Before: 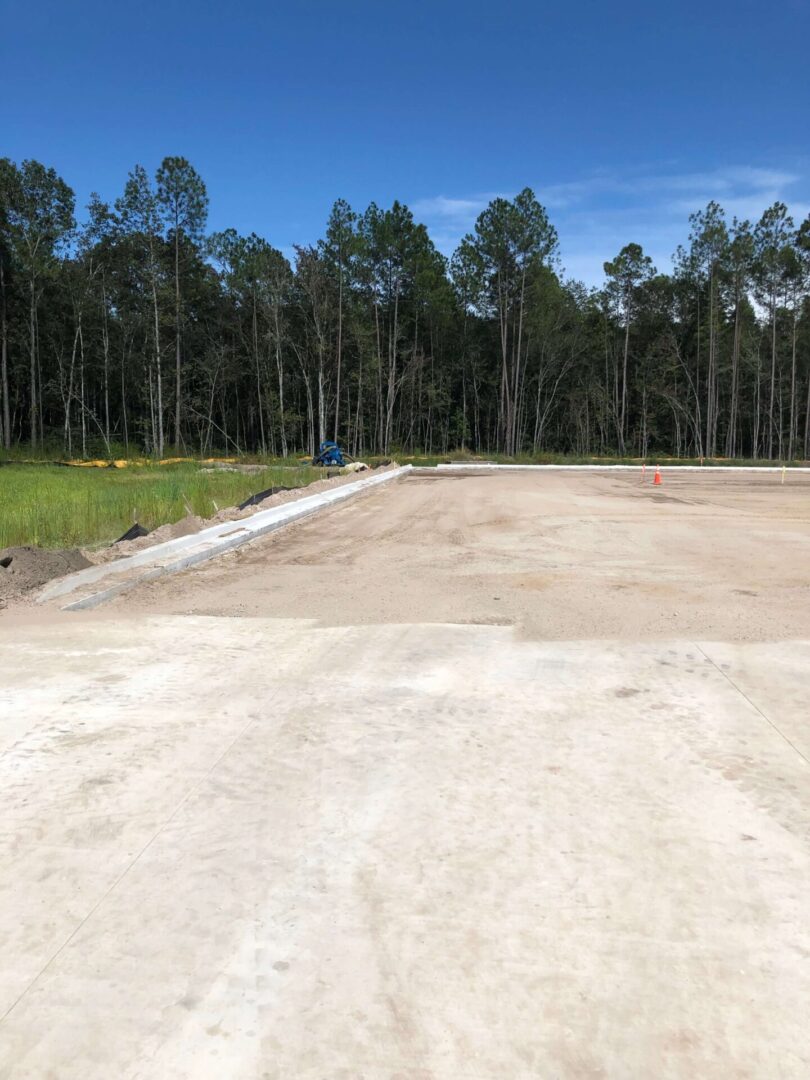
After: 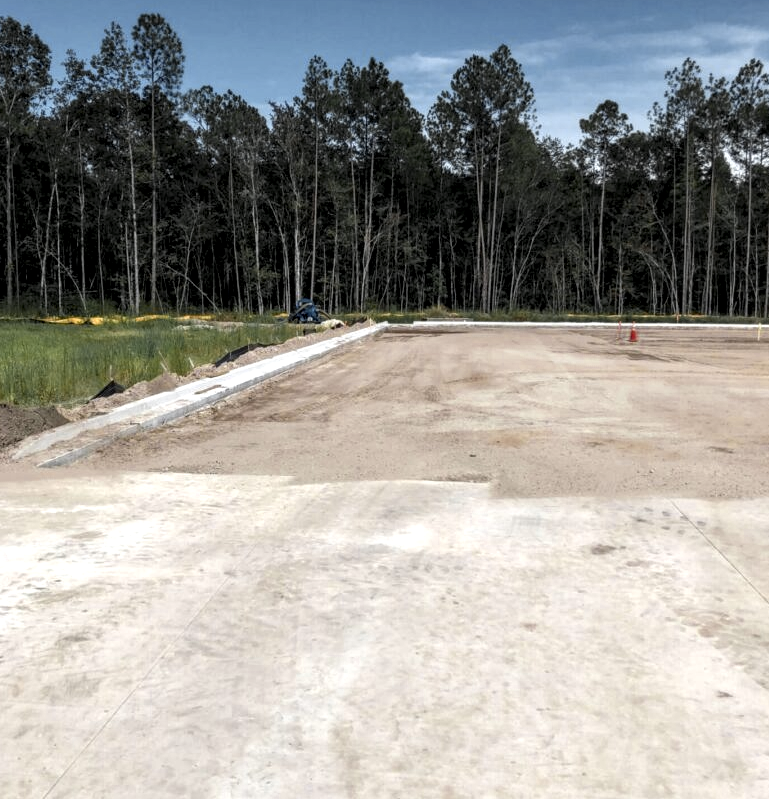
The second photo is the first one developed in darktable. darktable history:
crop and rotate: left 2.991%, top 13.302%, right 1.981%, bottom 12.636%
base curve: curves: ch0 [(0, 0) (0.297, 0.298) (1, 1)], preserve colors none
color zones: curves: ch0 [(0.035, 0.242) (0.25, 0.5) (0.384, 0.214) (0.488, 0.255) (0.75, 0.5)]; ch1 [(0.063, 0.379) (0.25, 0.5) (0.354, 0.201) (0.489, 0.085) (0.729, 0.271)]; ch2 [(0.25, 0.5) (0.38, 0.517) (0.442, 0.51) (0.735, 0.456)]
local contrast: detail 160%
